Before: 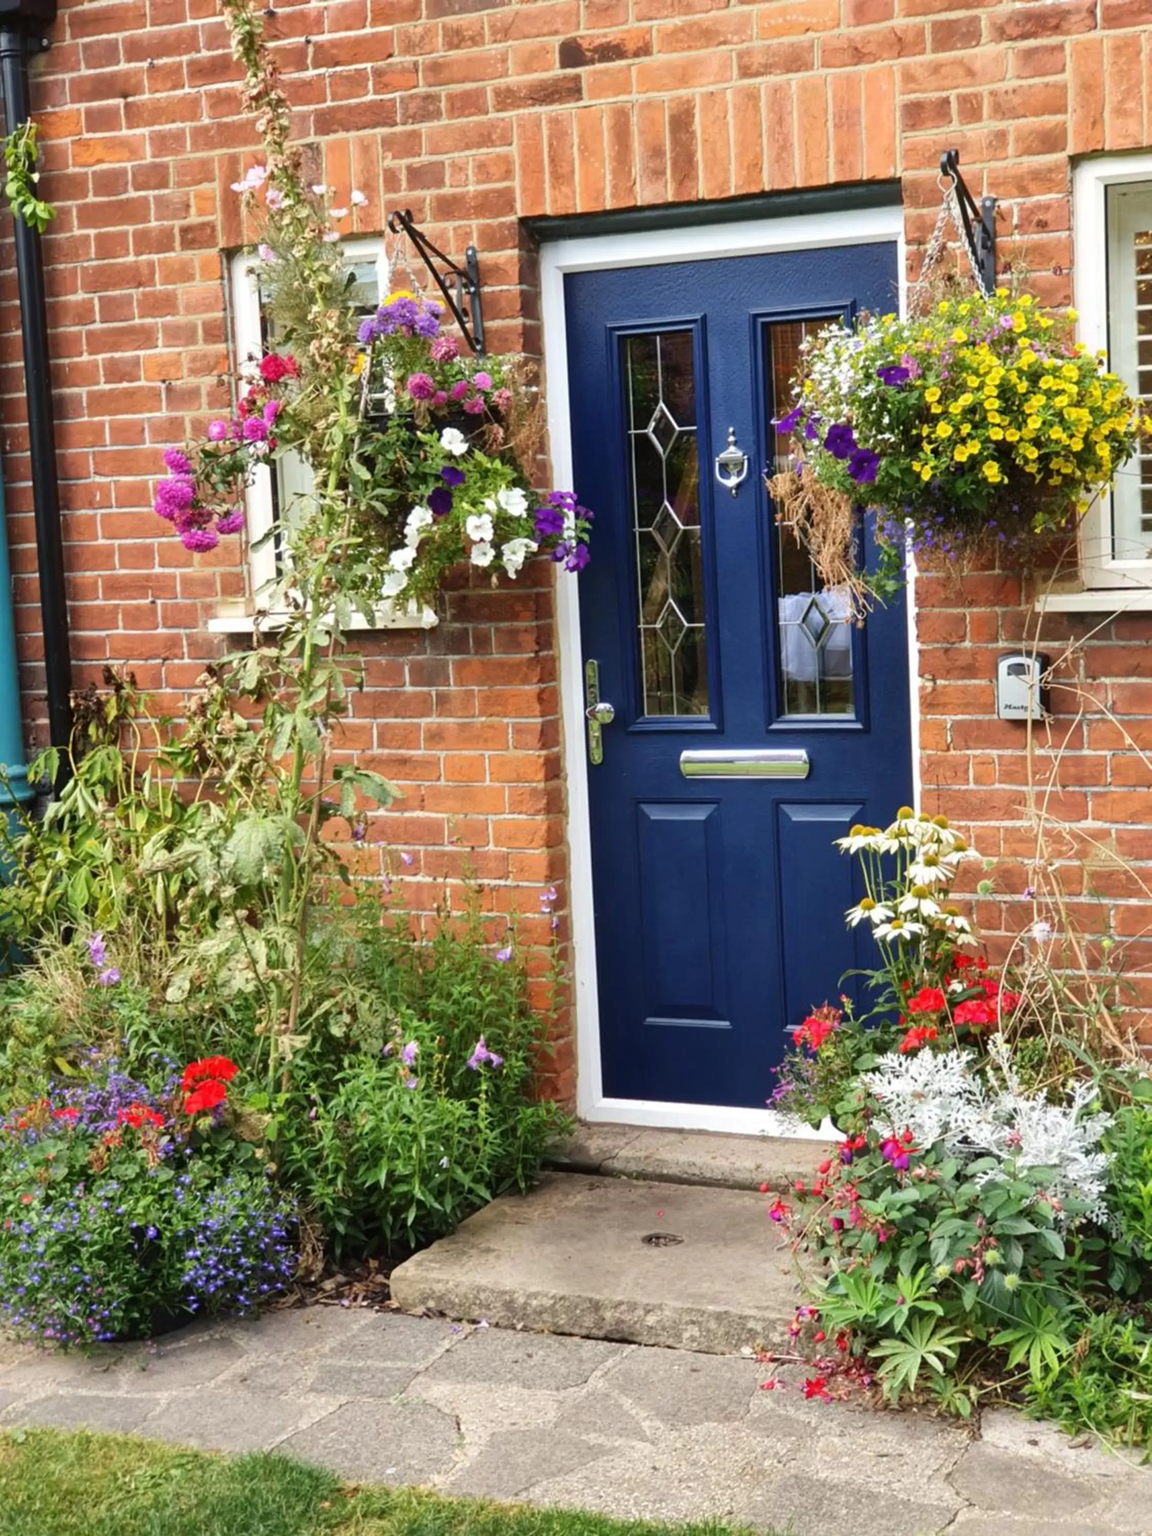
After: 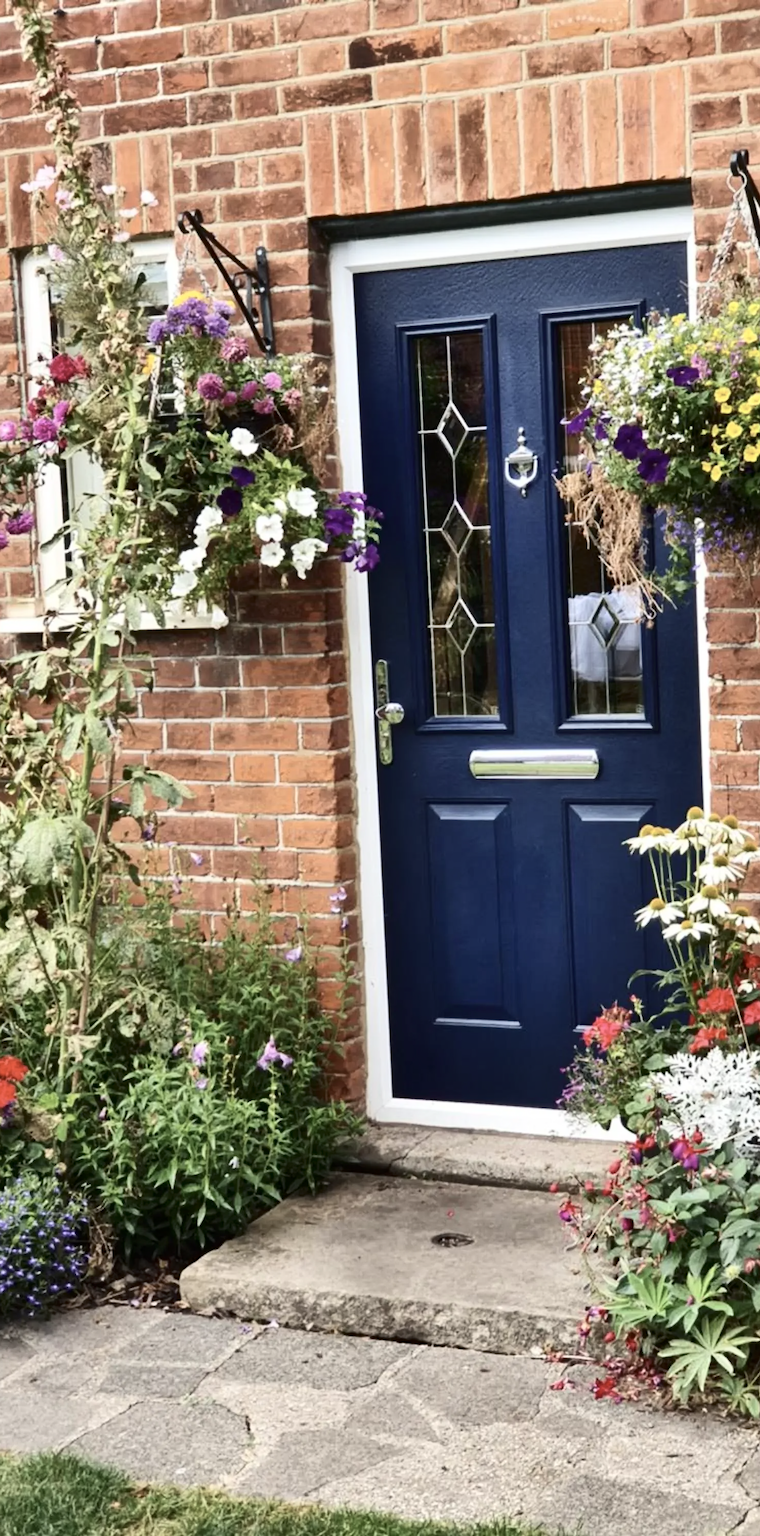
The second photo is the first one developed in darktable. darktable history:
shadows and highlights: soften with gaussian
crop and rotate: left 18.304%, right 15.667%
contrast brightness saturation: contrast 0.251, saturation -0.324
